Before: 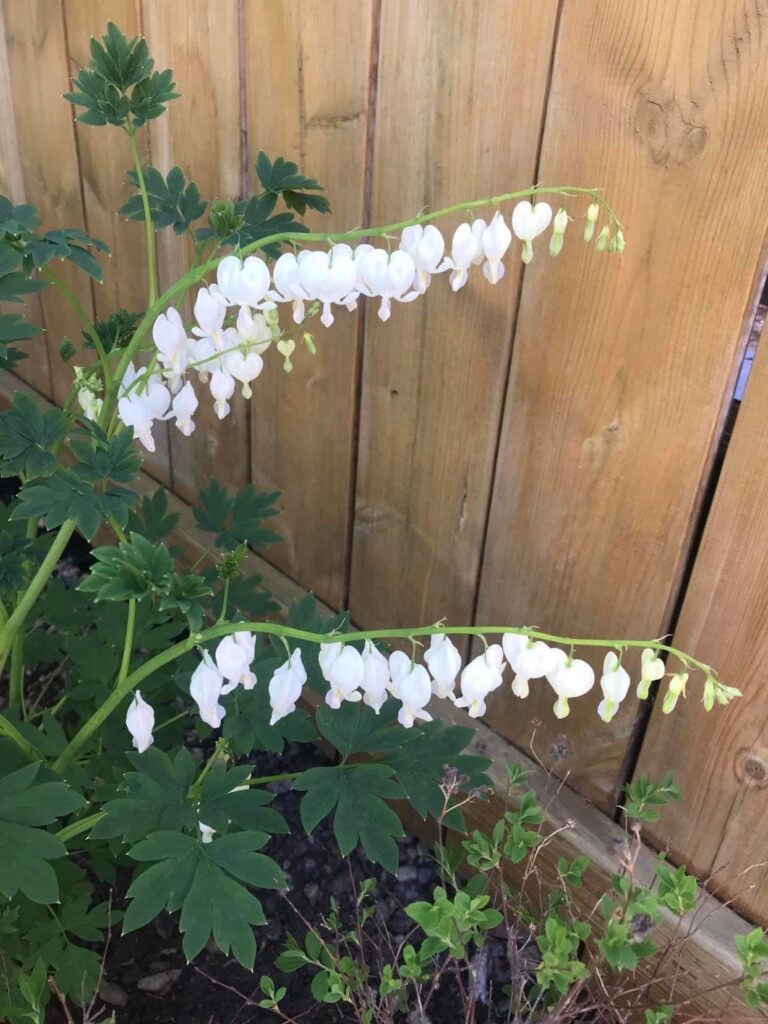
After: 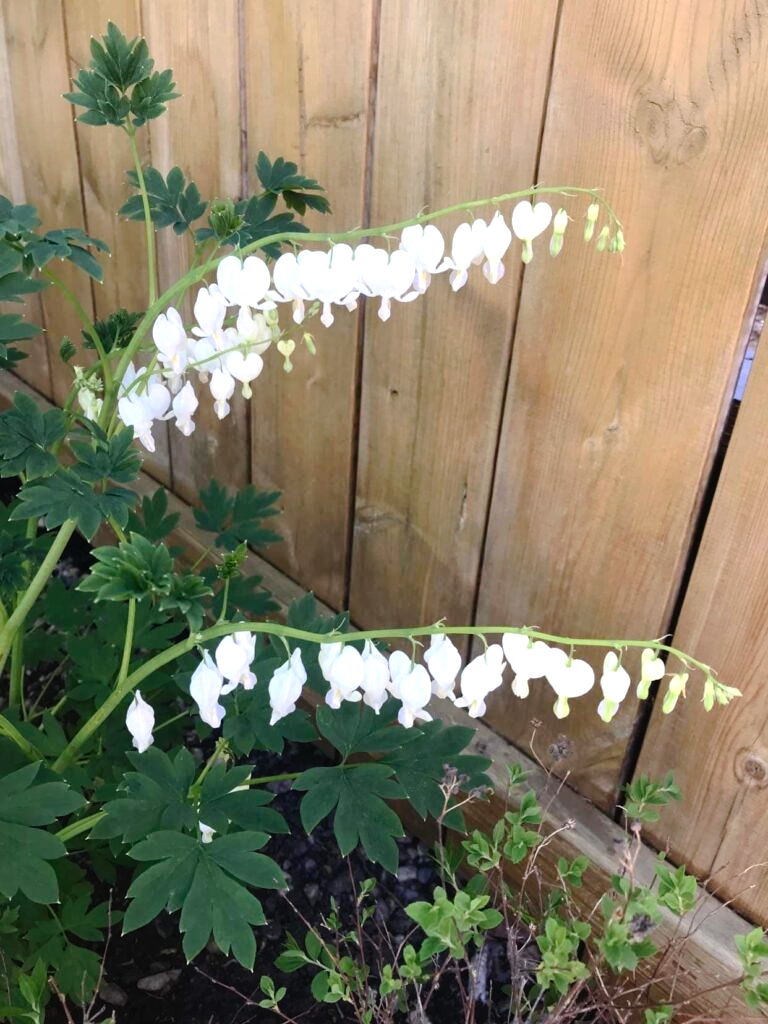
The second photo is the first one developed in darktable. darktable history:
tone equalizer: -8 EV -0.417 EV, -7 EV -0.389 EV, -6 EV -0.333 EV, -5 EV -0.222 EV, -3 EV 0.222 EV, -2 EV 0.333 EV, -1 EV 0.389 EV, +0 EV 0.417 EV, edges refinement/feathering 500, mask exposure compensation -1.57 EV, preserve details no
tone curve: curves: ch0 [(0, 0) (0.003, 0.006) (0.011, 0.014) (0.025, 0.024) (0.044, 0.035) (0.069, 0.046) (0.1, 0.074) (0.136, 0.115) (0.177, 0.161) (0.224, 0.226) (0.277, 0.293) (0.335, 0.364) (0.399, 0.441) (0.468, 0.52) (0.543, 0.58) (0.623, 0.657) (0.709, 0.72) (0.801, 0.794) (0.898, 0.883) (1, 1)], preserve colors none
